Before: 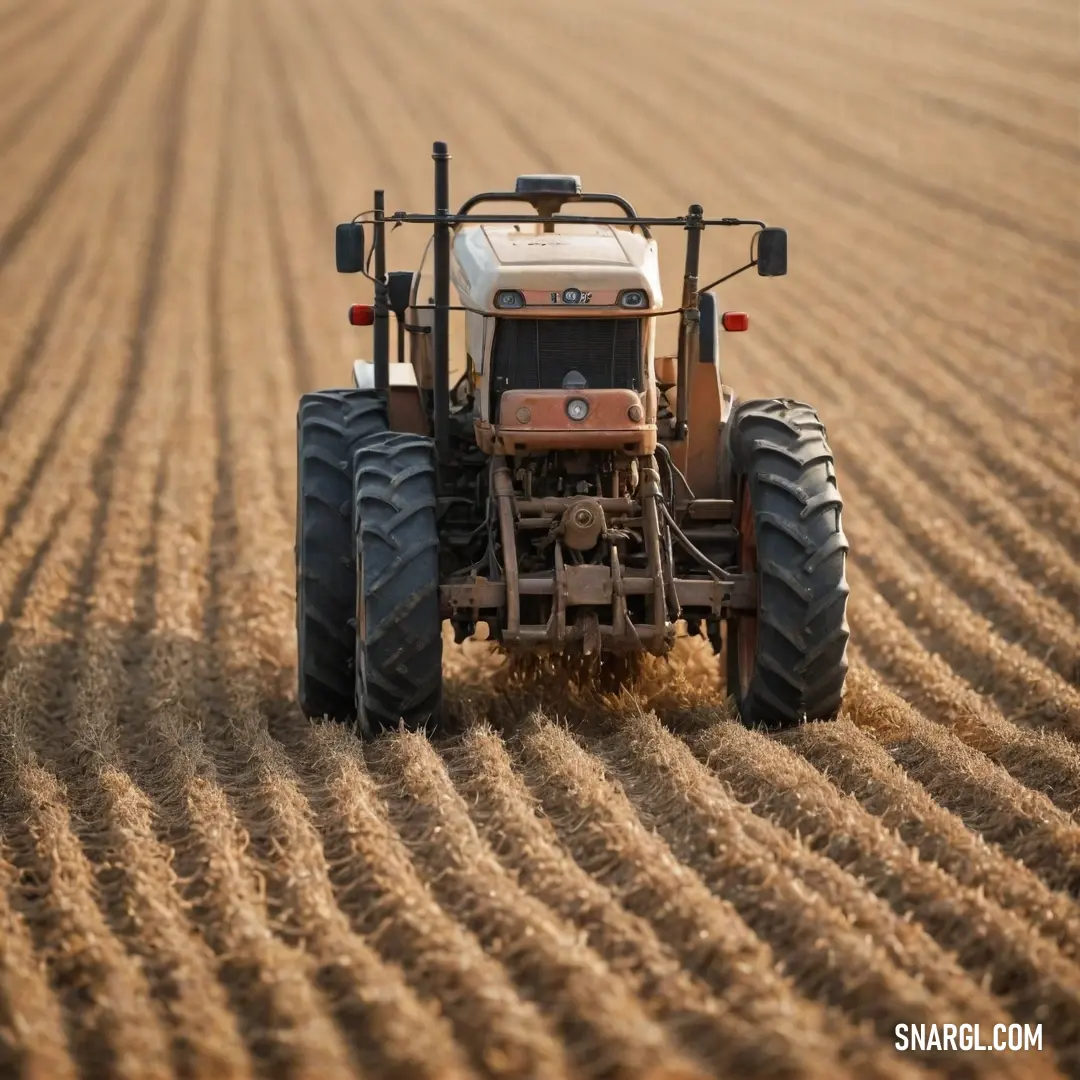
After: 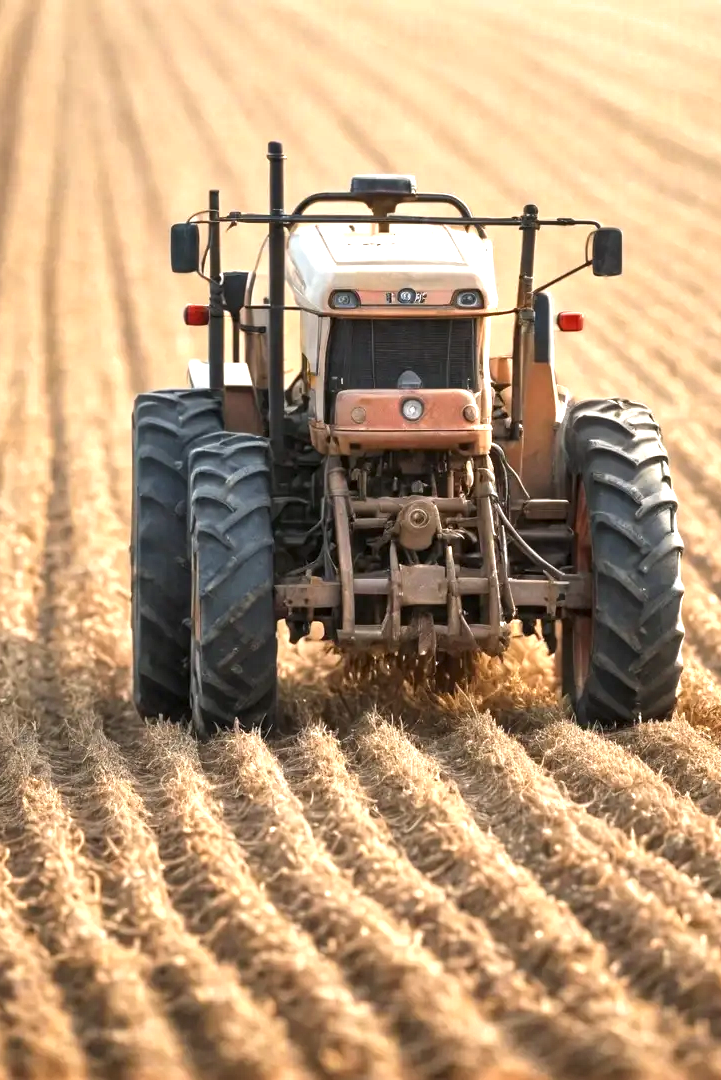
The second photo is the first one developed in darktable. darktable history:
exposure: black level correction 0, exposure 1.107 EV, compensate exposure bias true, compensate highlight preservation false
contrast brightness saturation: contrast 0.01, saturation -0.055
crop: left 15.369%, right 17.864%
local contrast: highlights 107%, shadows 97%, detail 120%, midtone range 0.2
shadows and highlights: radius 126.23, shadows 30.28, highlights -31.14, low approximation 0.01, soften with gaussian
